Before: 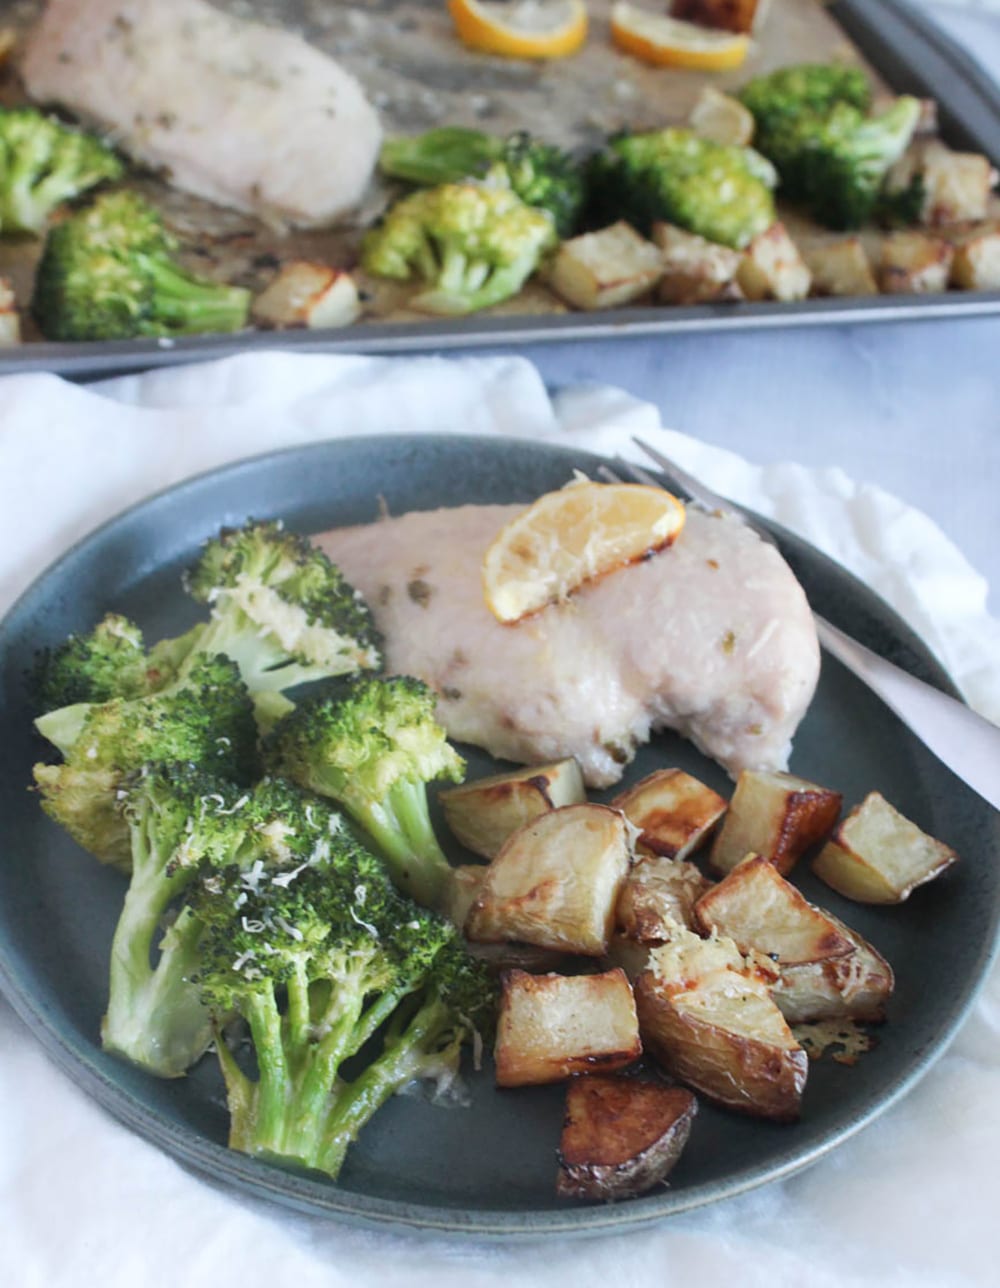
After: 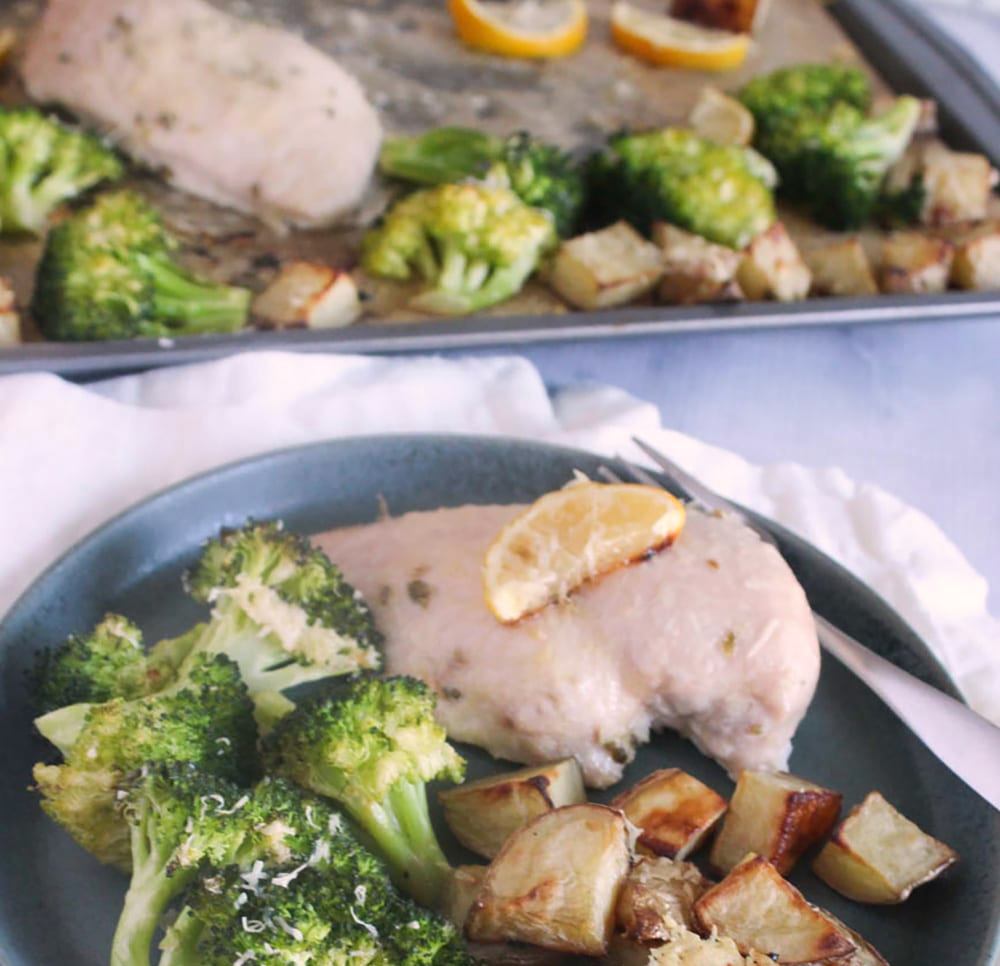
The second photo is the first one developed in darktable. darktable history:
crop: bottom 24.979%
color balance rgb: power › hue 307.81°, highlights gain › luminance 1.159%, highlights gain › chroma 0.361%, highlights gain › hue 43.47°, perceptual saturation grading › global saturation 0.59%, global vibrance 21.253%
color correction: highlights a* 7.44, highlights b* 3.98
